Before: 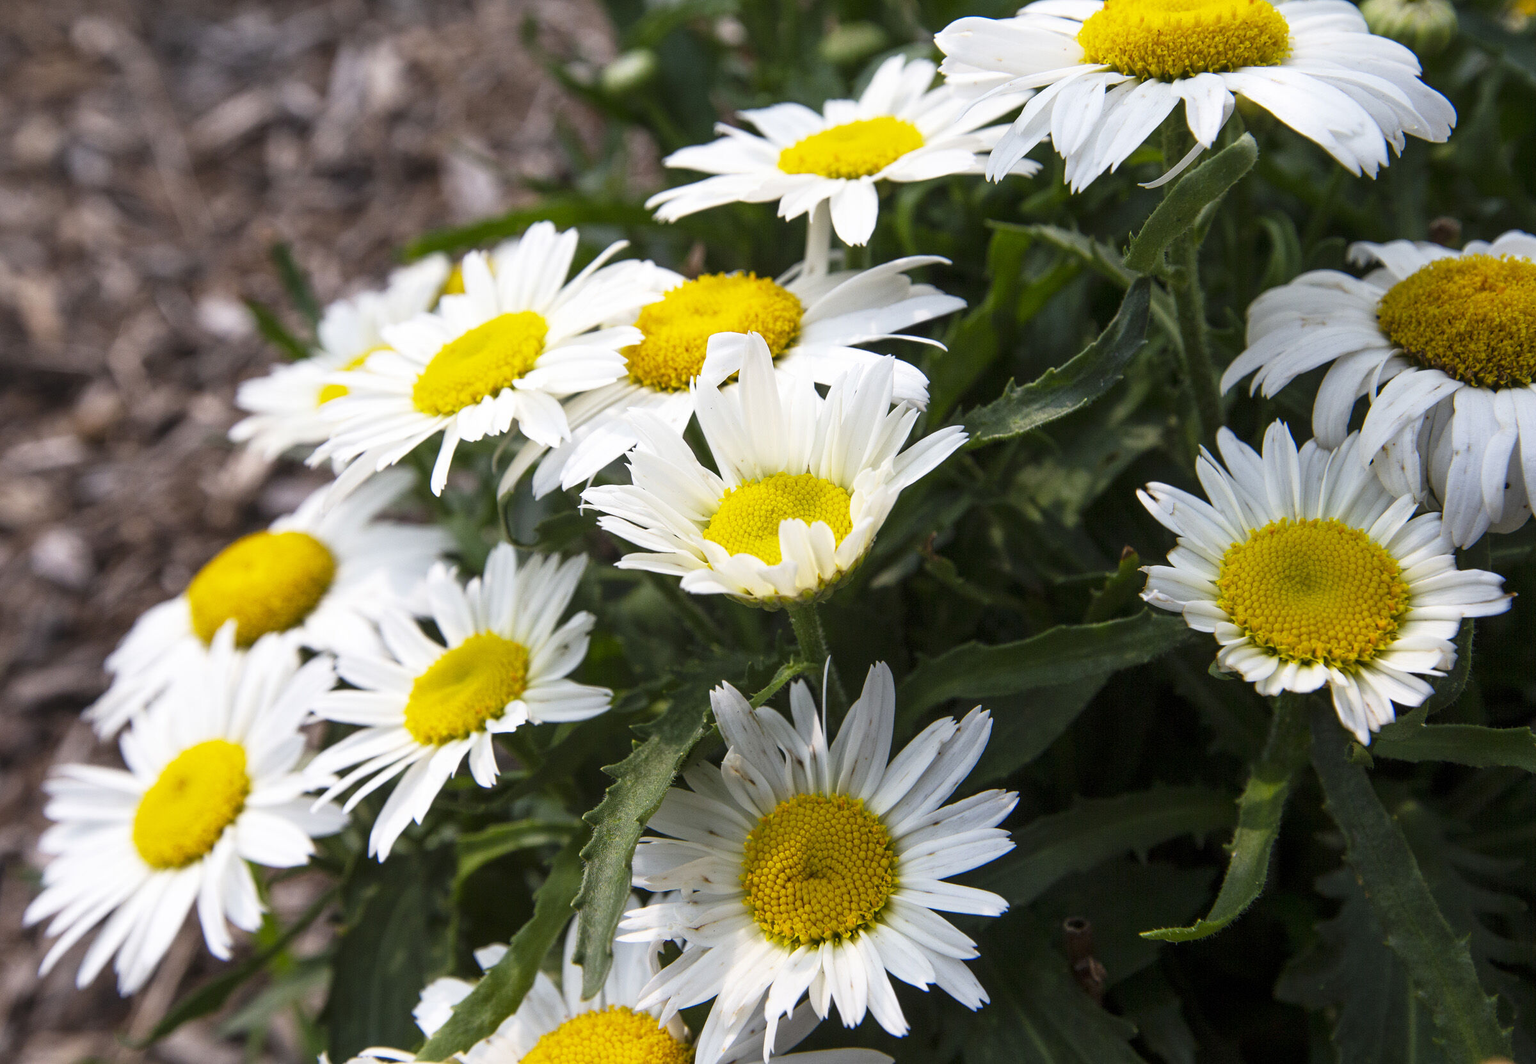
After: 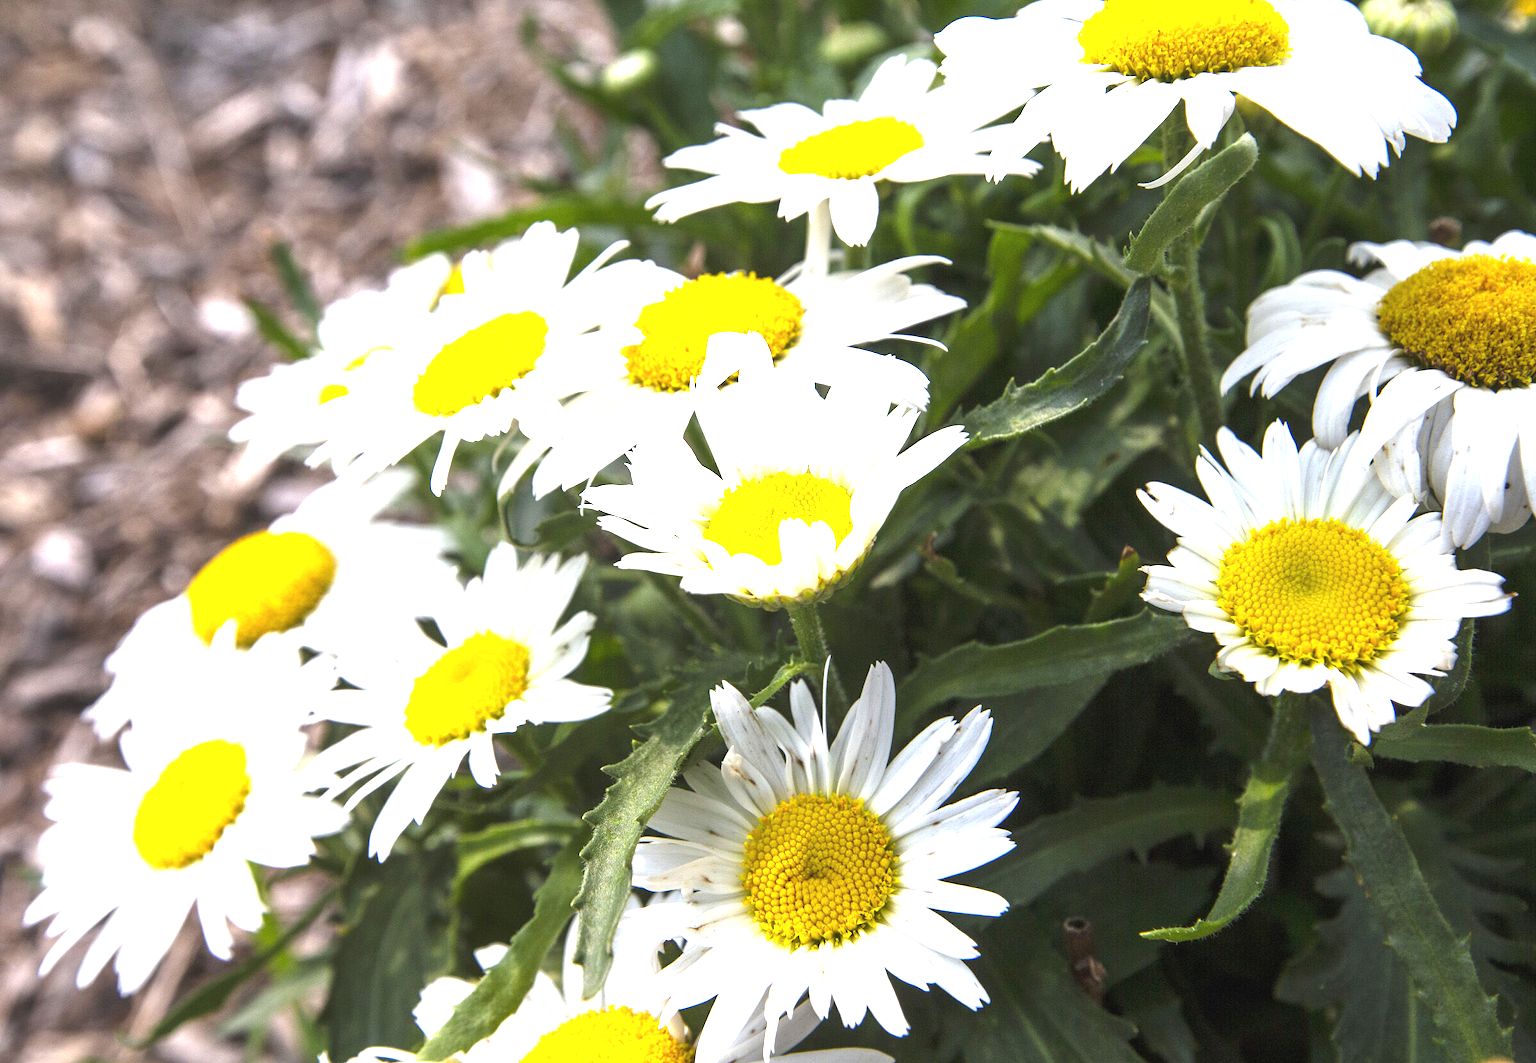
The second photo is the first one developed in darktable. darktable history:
exposure: black level correction -0.002, exposure 1.359 EV, compensate highlight preservation false
